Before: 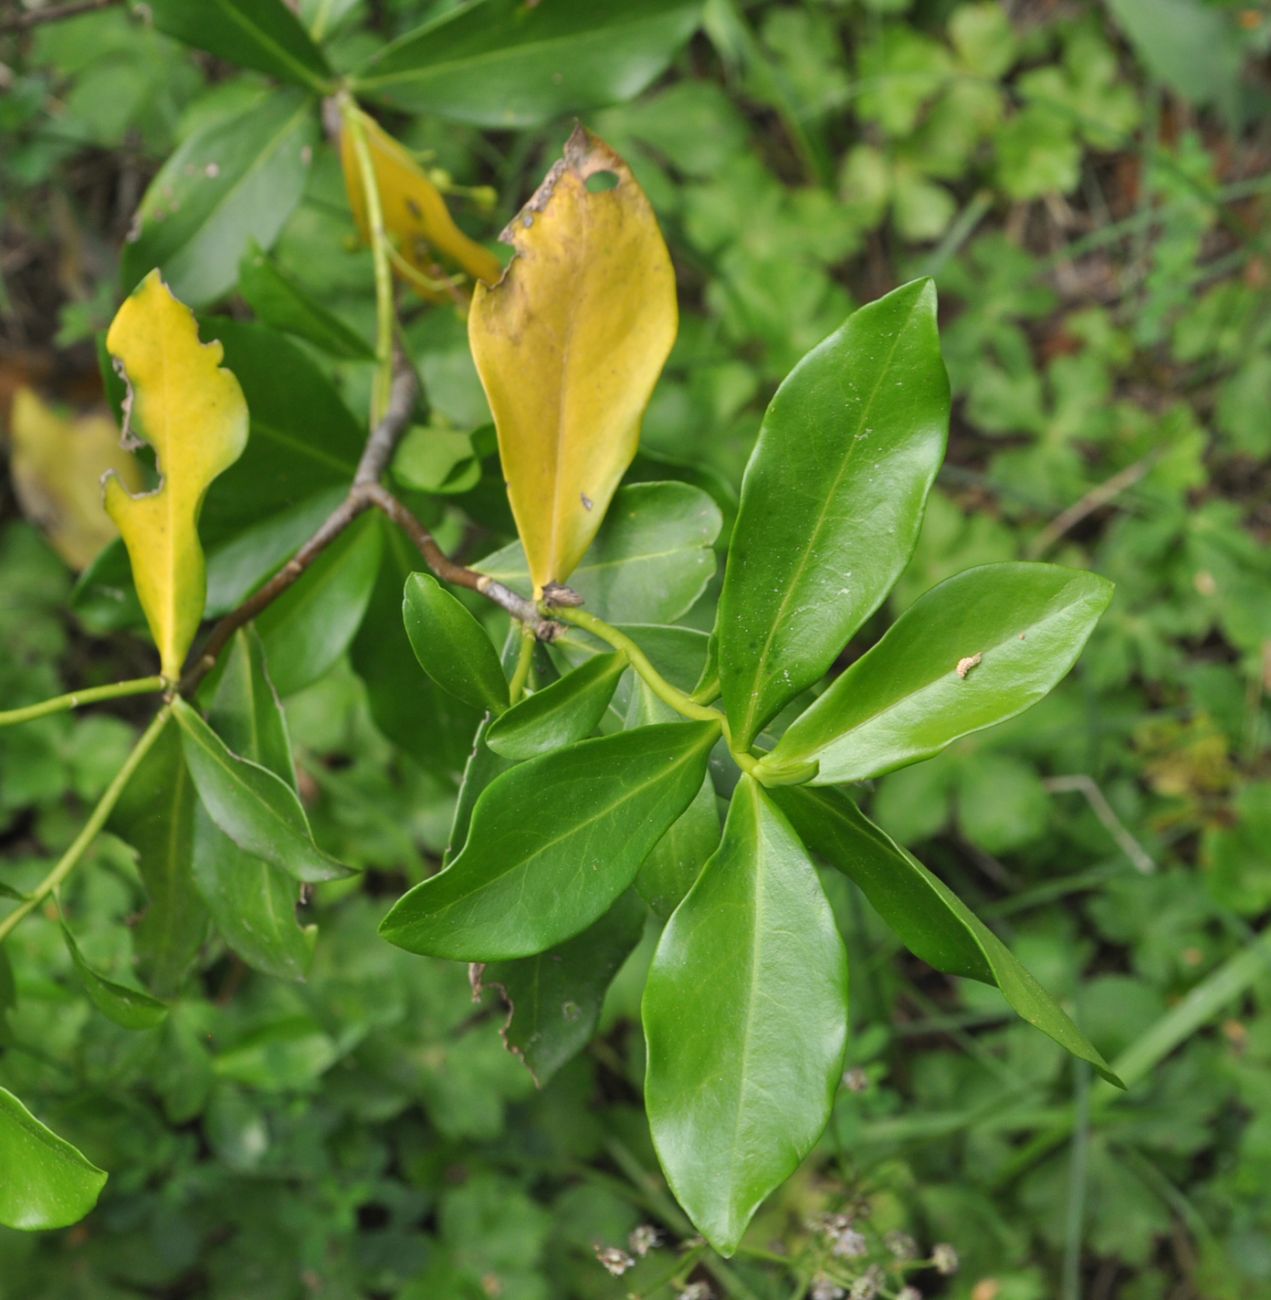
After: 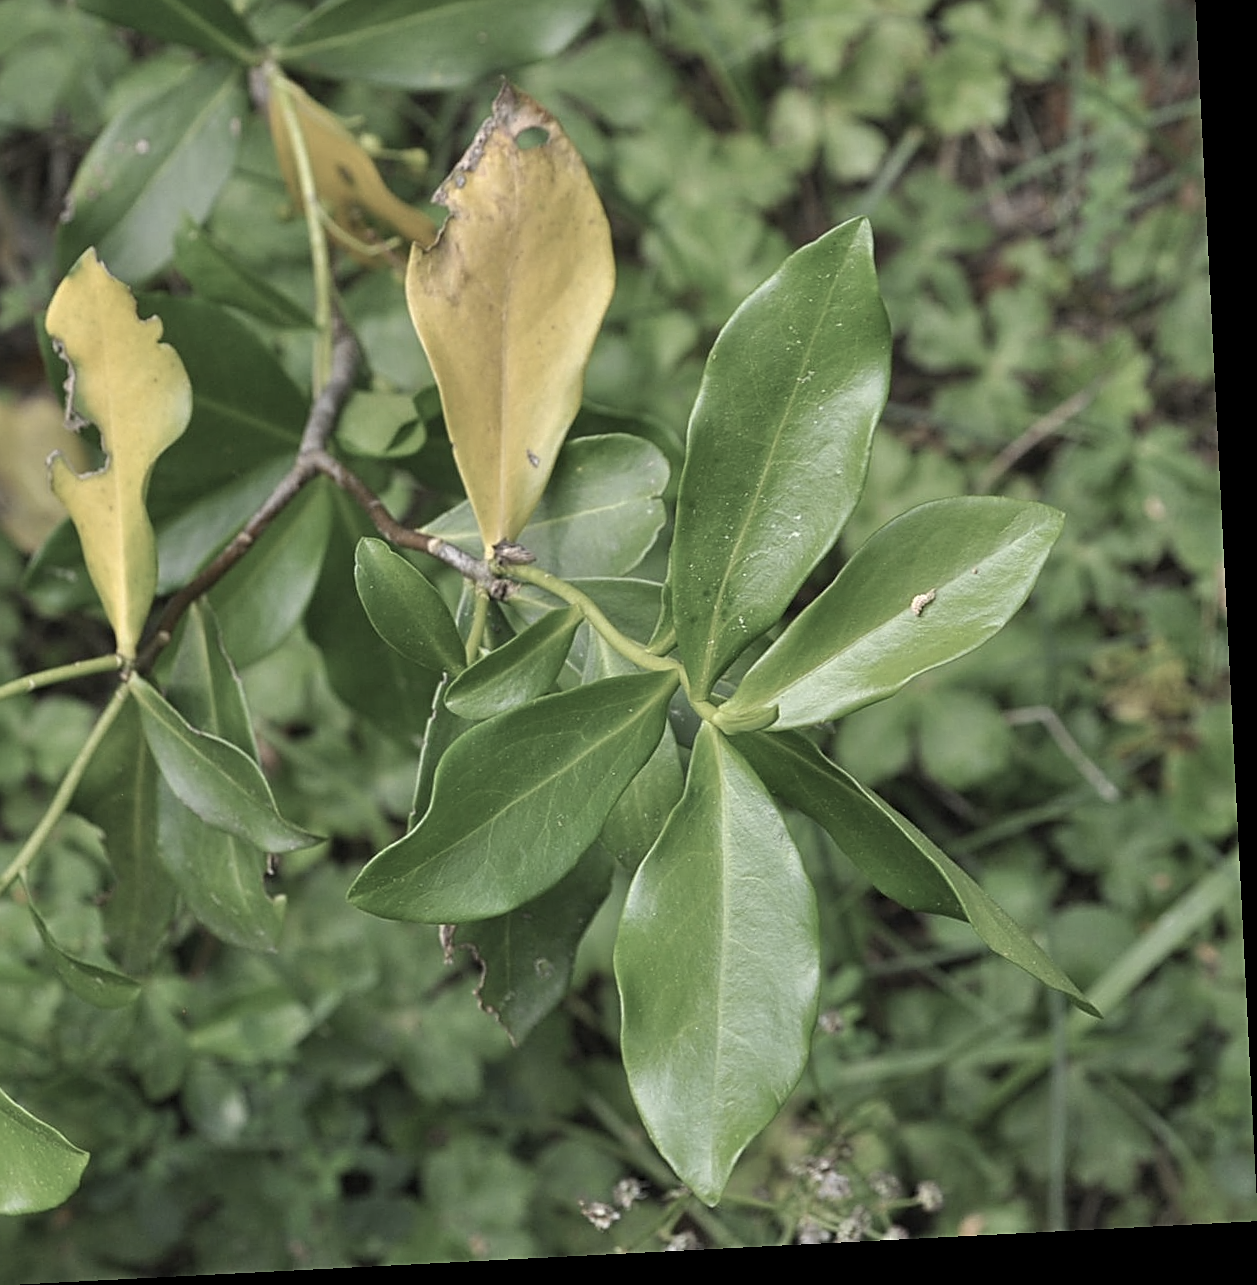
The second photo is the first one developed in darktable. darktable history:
crop and rotate: angle 2.93°, left 5.876%, top 5.707%
sharpen: on, module defaults
contrast equalizer: y [[0.5, 0.5, 0.5, 0.512, 0.552, 0.62], [0.5 ×6], [0.5 ×4, 0.504, 0.553], [0 ×6], [0 ×6]]
color correction: highlights b* 0.046, saturation 0.507
